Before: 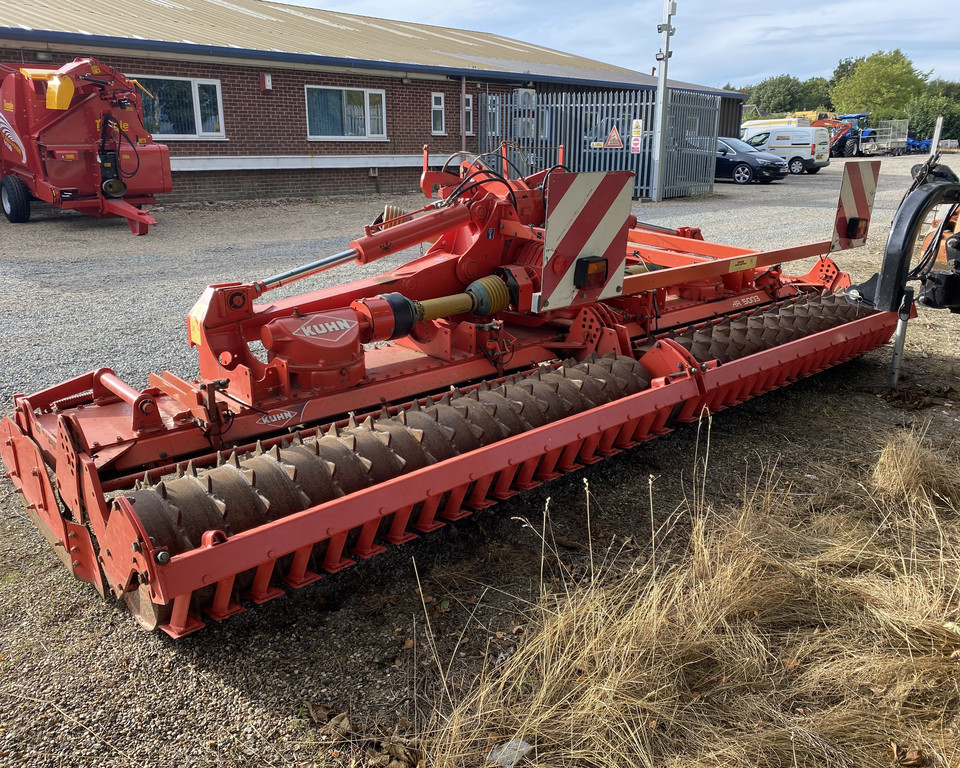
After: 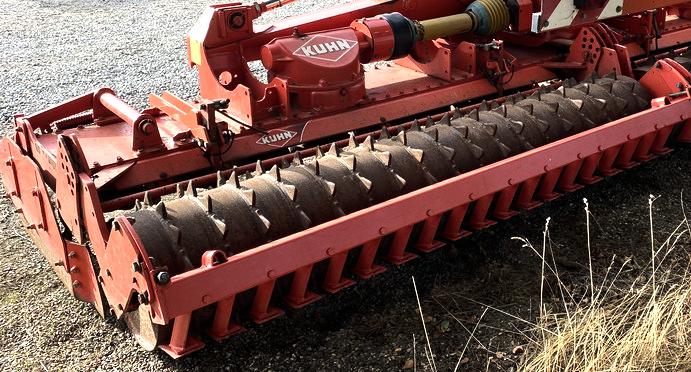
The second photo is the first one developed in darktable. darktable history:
color balance: mode lift, gamma, gain (sRGB)
tone equalizer: -8 EV -1.08 EV, -7 EV -1.01 EV, -6 EV -0.867 EV, -5 EV -0.578 EV, -3 EV 0.578 EV, -2 EV 0.867 EV, -1 EV 1.01 EV, +0 EV 1.08 EV, edges refinement/feathering 500, mask exposure compensation -1.57 EV, preserve details no
crop: top 36.498%, right 27.964%, bottom 14.995%
